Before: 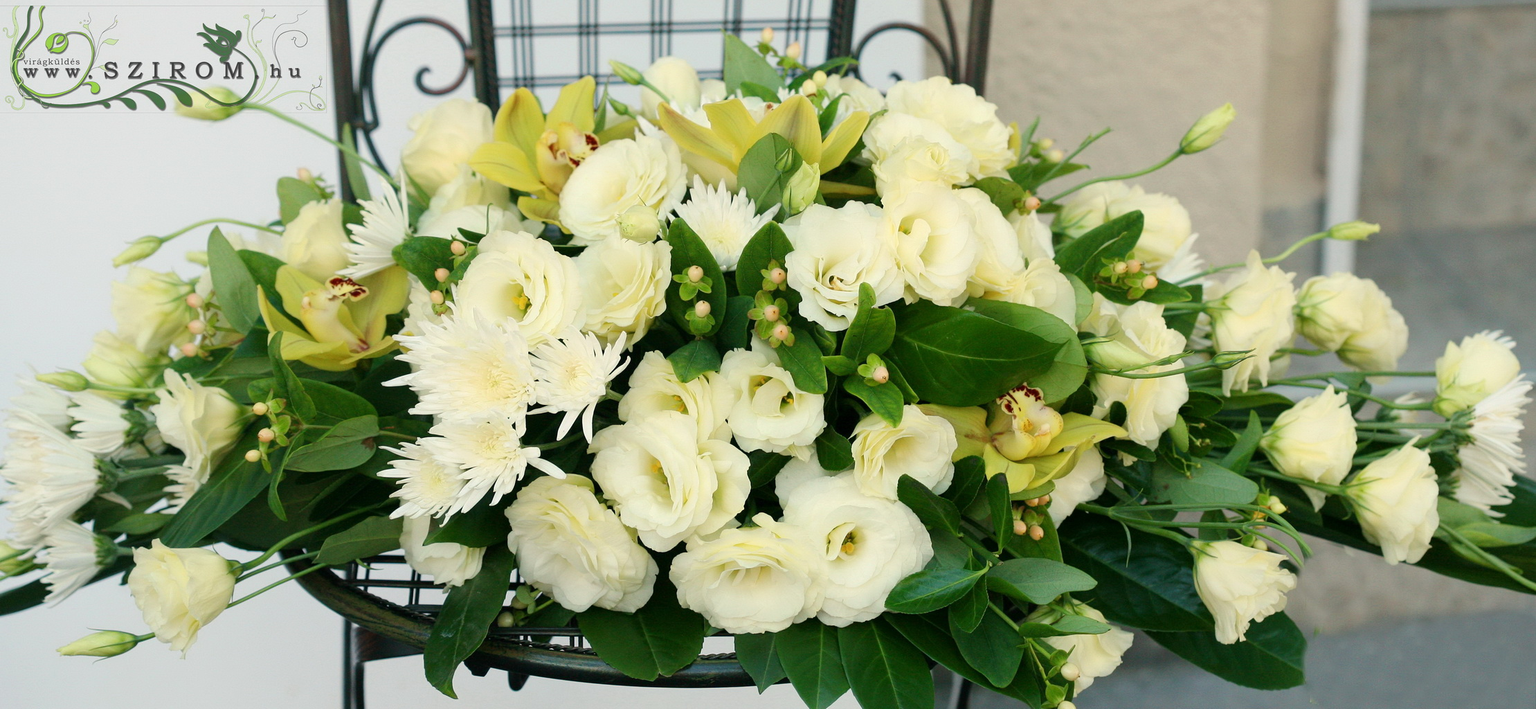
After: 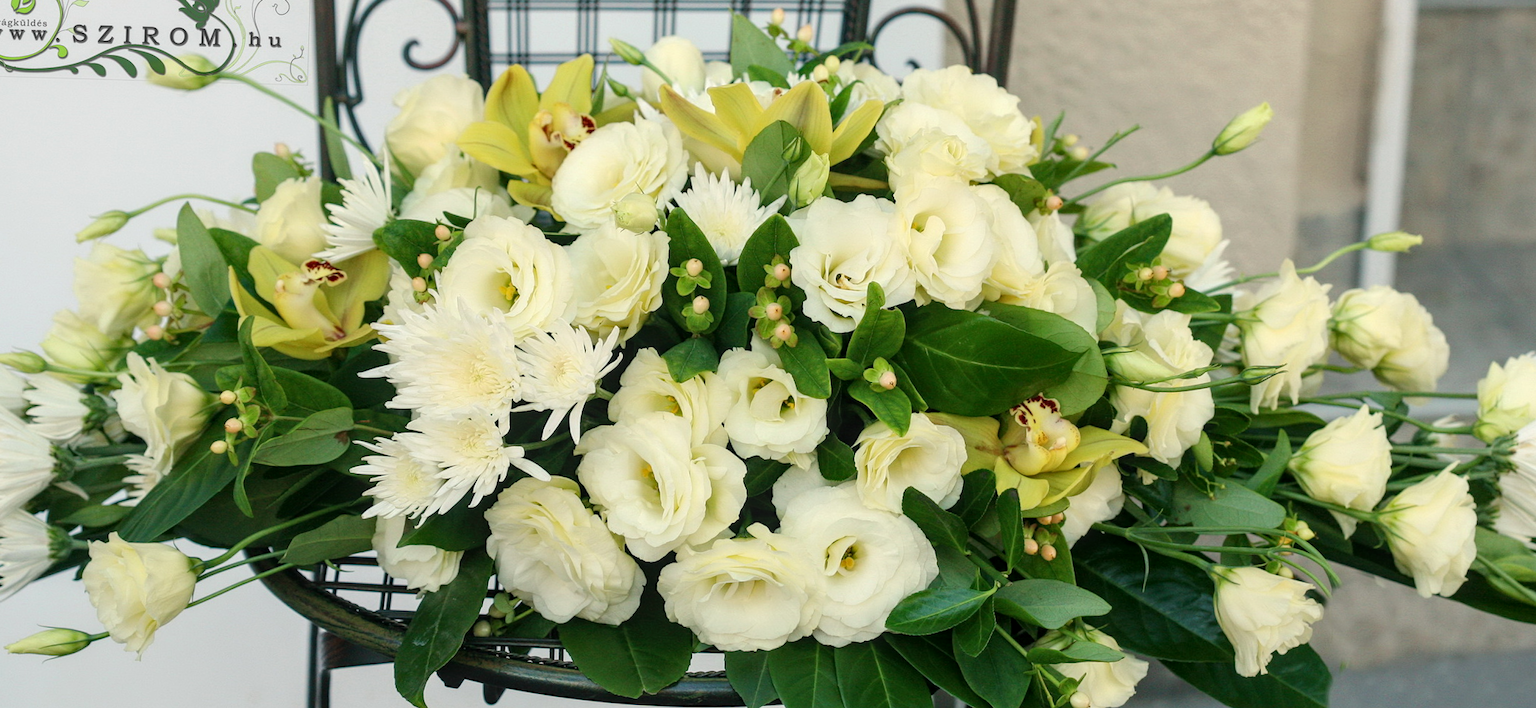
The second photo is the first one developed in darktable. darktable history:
tone equalizer: on, module defaults
crop and rotate: angle -1.65°
local contrast: on, module defaults
